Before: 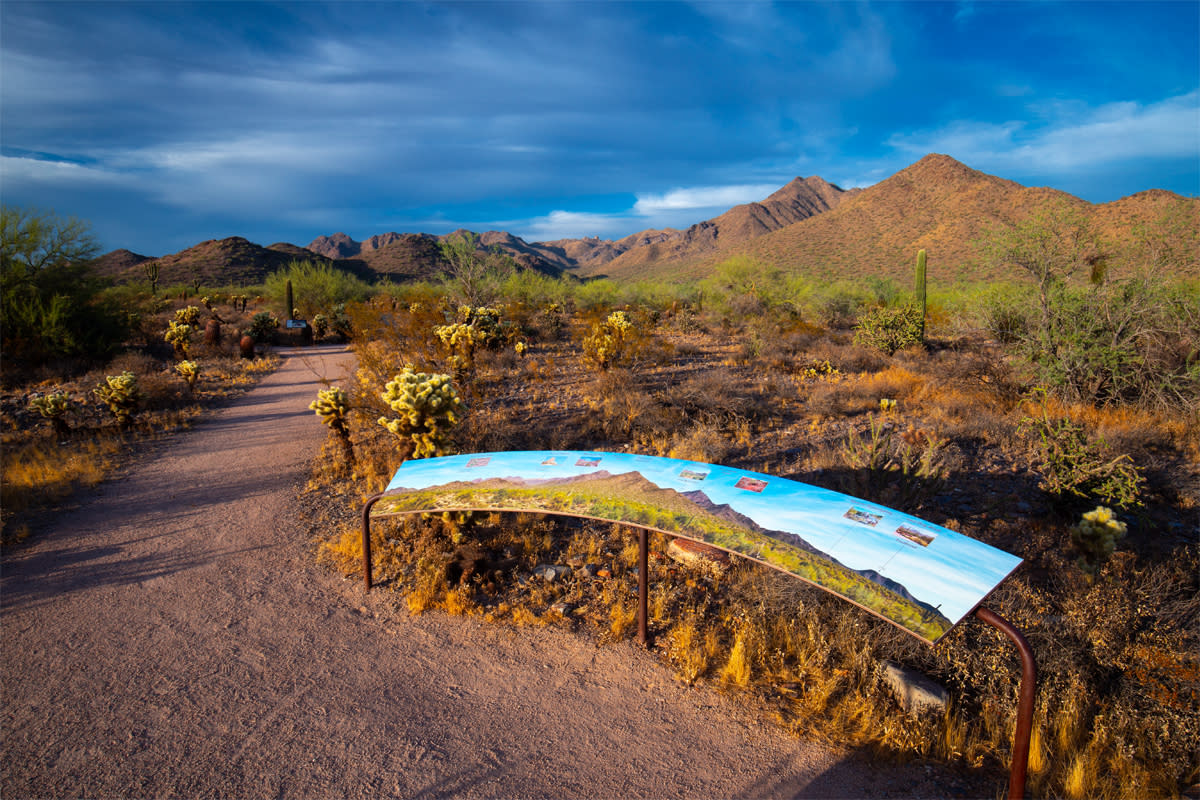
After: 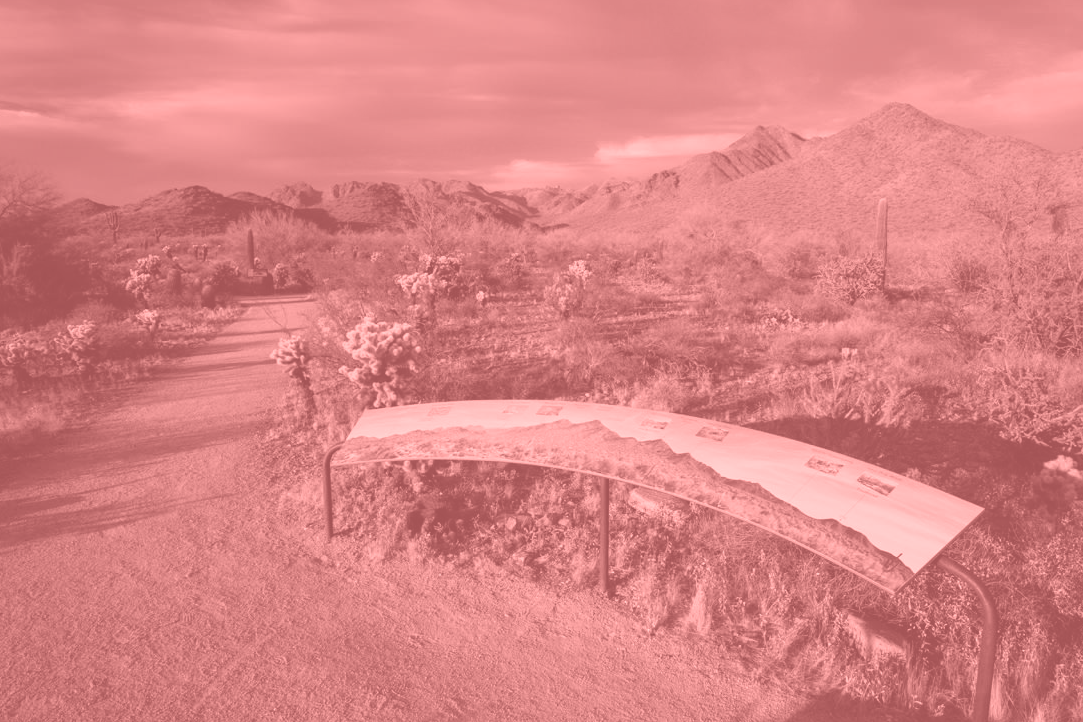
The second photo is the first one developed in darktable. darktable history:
colorize: saturation 51%, source mix 50.67%, lightness 50.67%
color balance: lift [1.006, 0.985, 1.002, 1.015], gamma [1, 0.953, 1.008, 1.047], gain [1.076, 1.13, 1.004, 0.87]
crop: left 3.305%, top 6.436%, right 6.389%, bottom 3.258%
